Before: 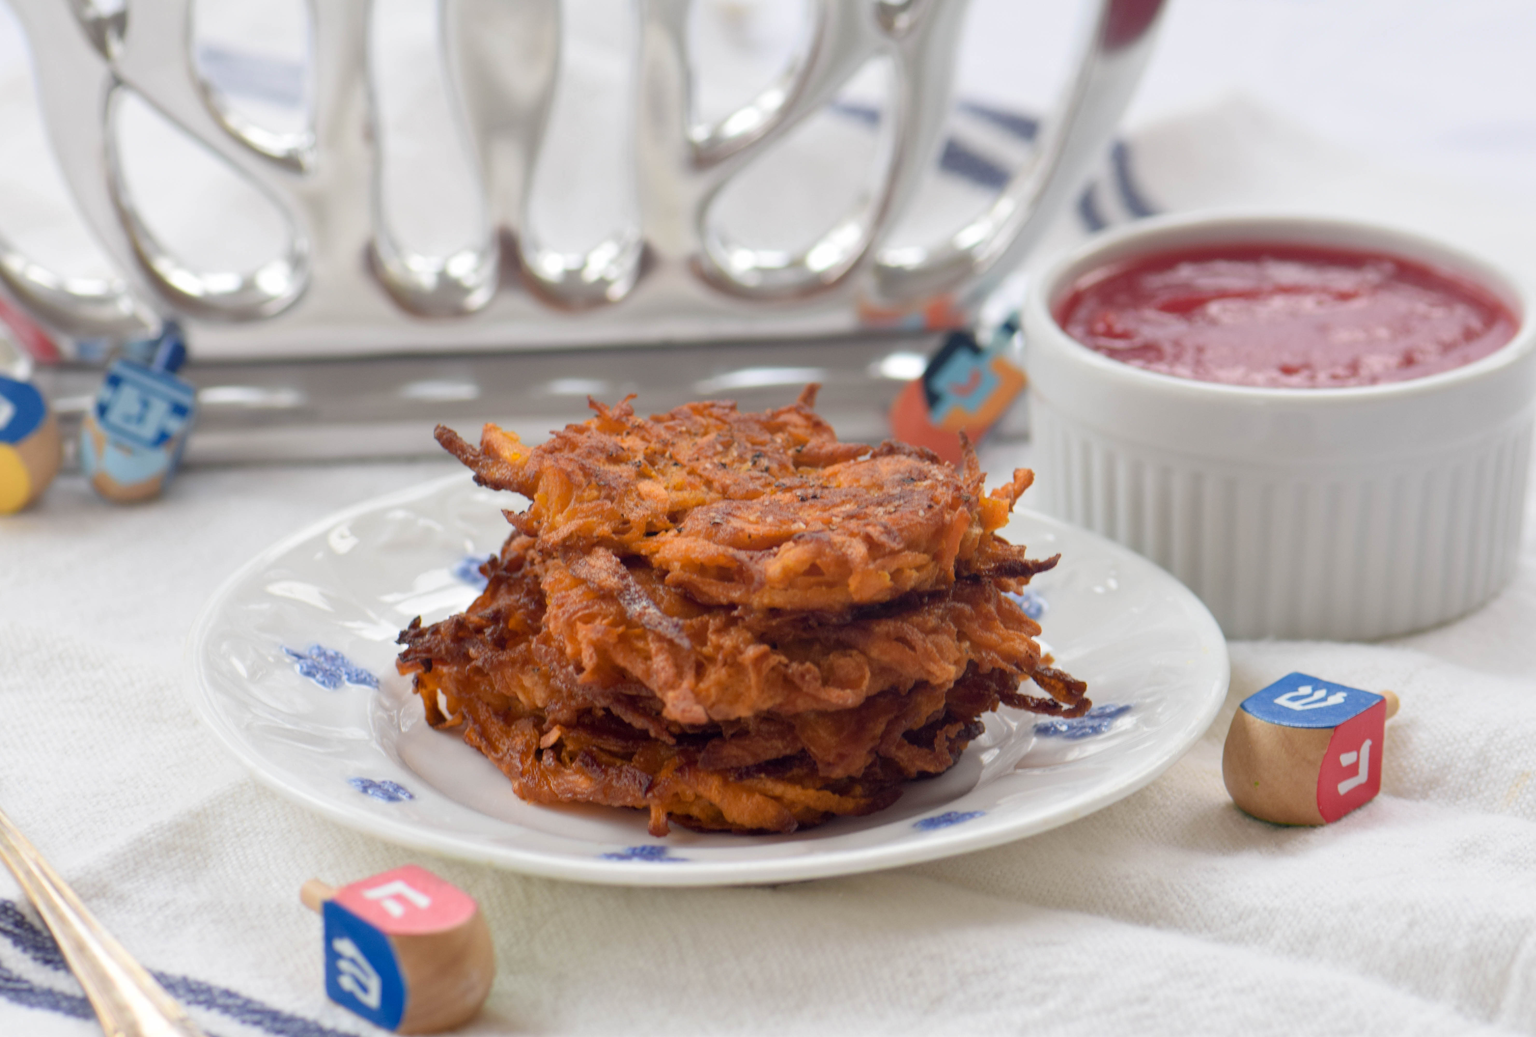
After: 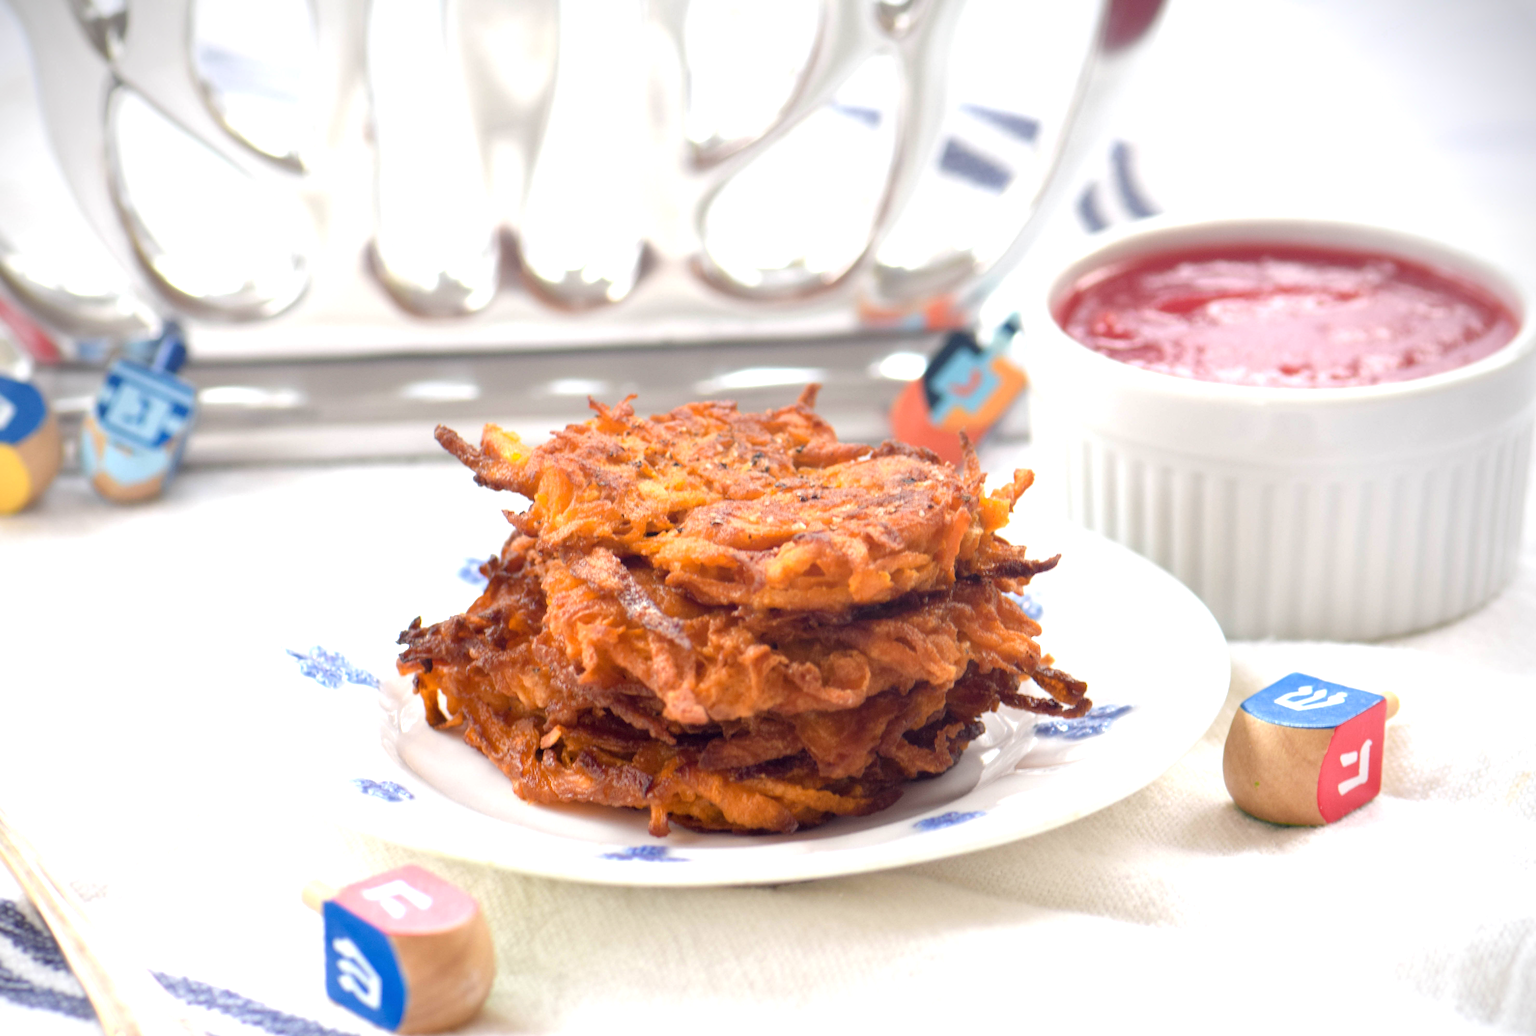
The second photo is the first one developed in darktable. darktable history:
exposure: black level correction 0, exposure 1 EV, compensate exposure bias true, compensate highlight preservation false
vignetting: brightness -0.629, saturation -0.007, center (-0.028, 0.239)
